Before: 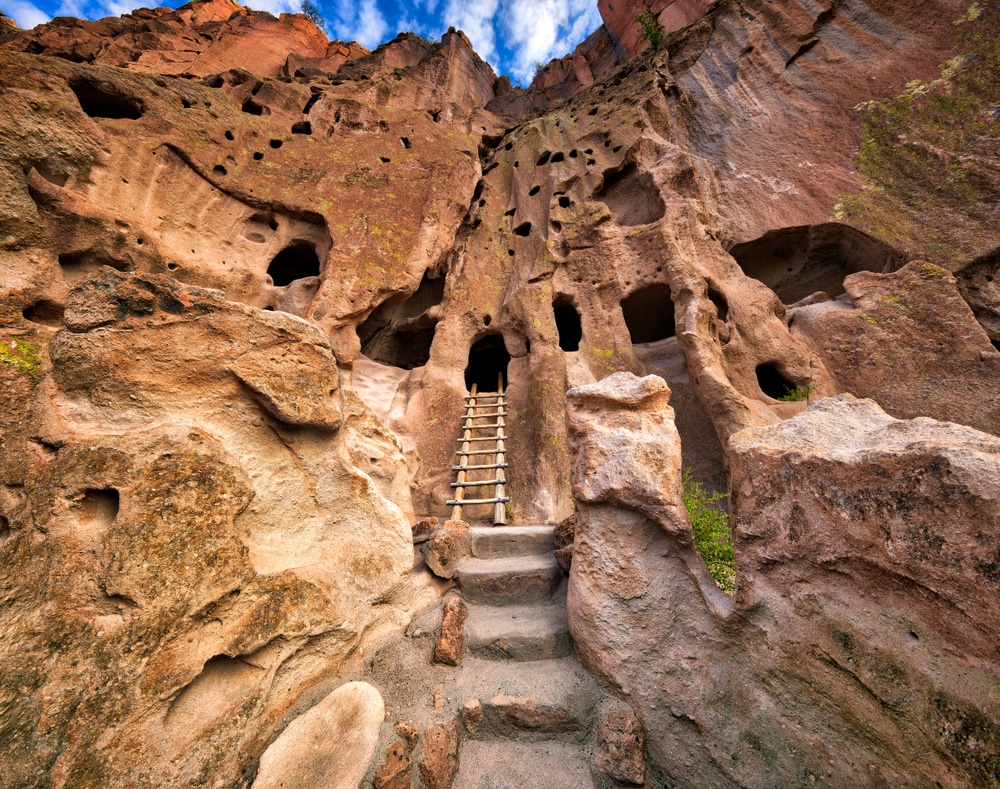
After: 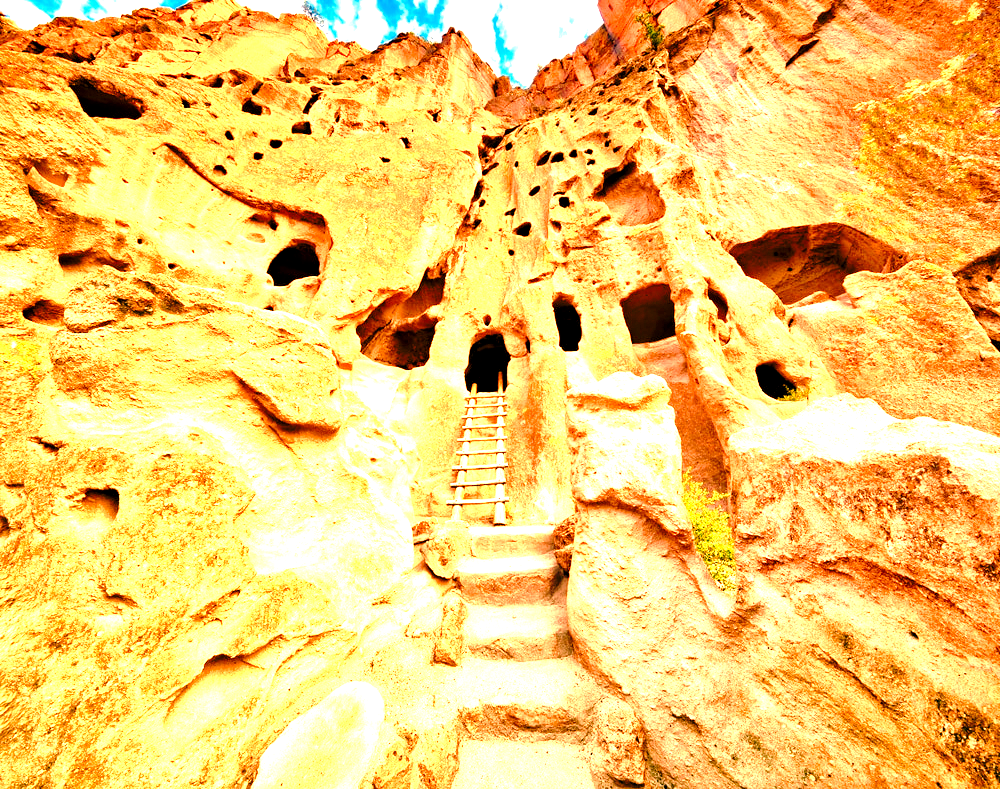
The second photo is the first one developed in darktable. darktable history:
exposure: black level correction 0.001, exposure 2.607 EV, compensate exposure bias true, compensate highlight preservation false
white balance: red 1.467, blue 0.684
local contrast: mode bilateral grid, contrast 20, coarseness 50, detail 130%, midtone range 0.2
base curve: curves: ch0 [(0, 0) (0.073, 0.04) (0.157, 0.139) (0.492, 0.492) (0.758, 0.758) (1, 1)], preserve colors none
contrast brightness saturation: contrast 0.01, saturation -0.05
color balance rgb: perceptual saturation grading › global saturation 35%, perceptual saturation grading › highlights -30%, perceptual saturation grading › shadows 35%, perceptual brilliance grading › global brilliance 3%, perceptual brilliance grading › highlights -3%, perceptual brilliance grading › shadows 3%
